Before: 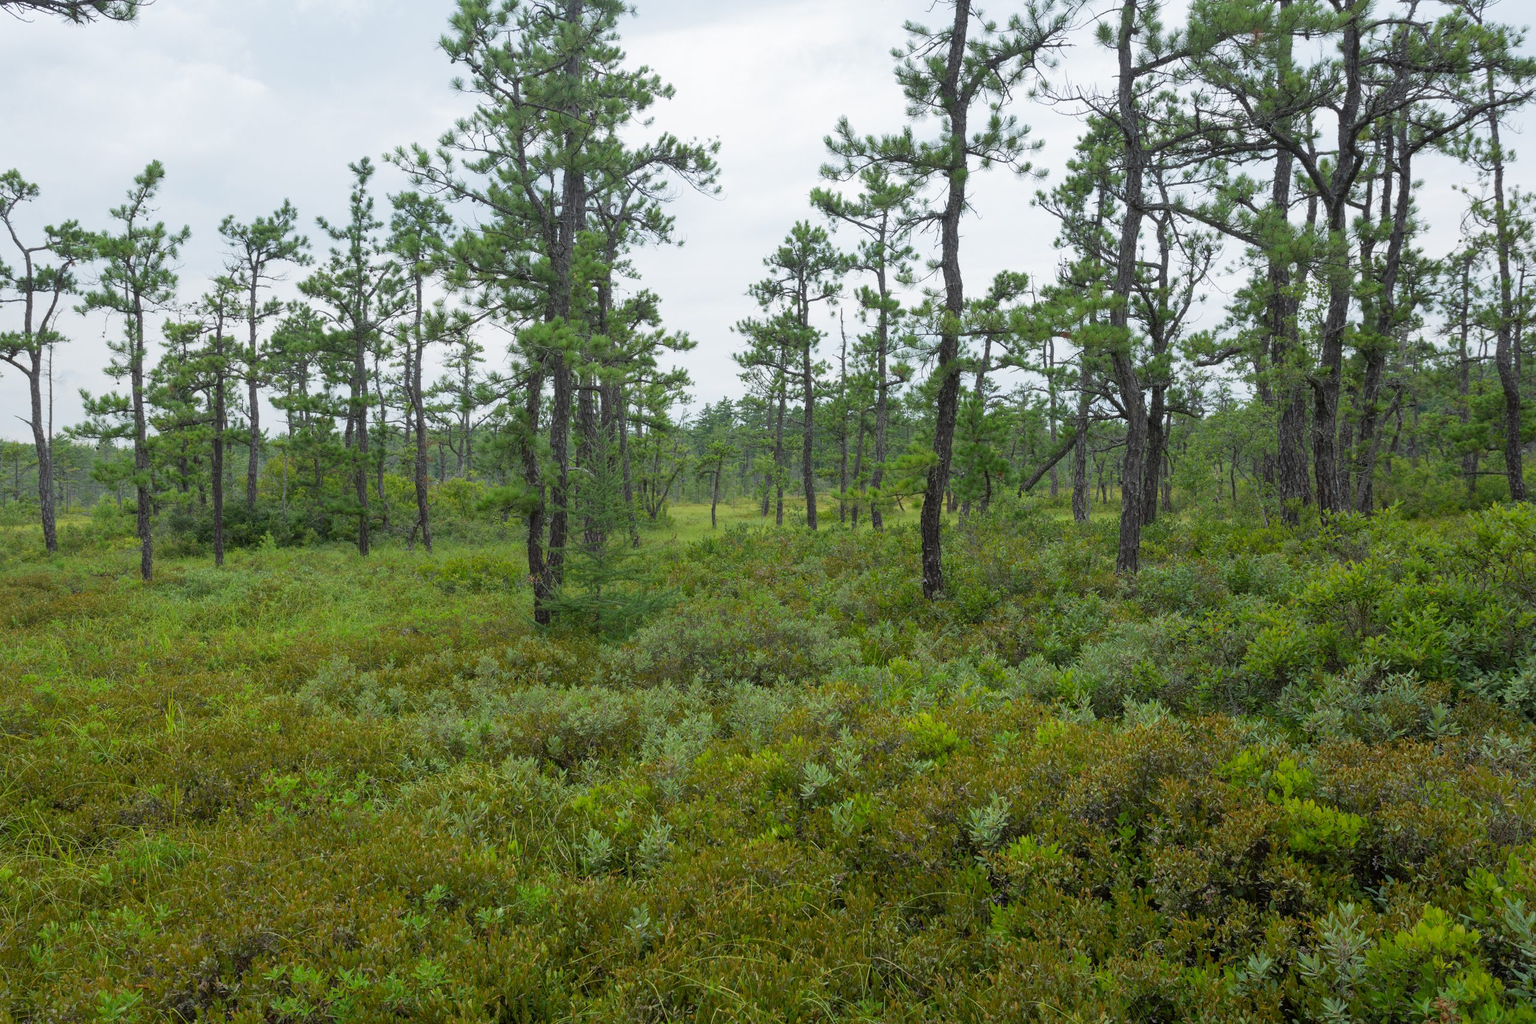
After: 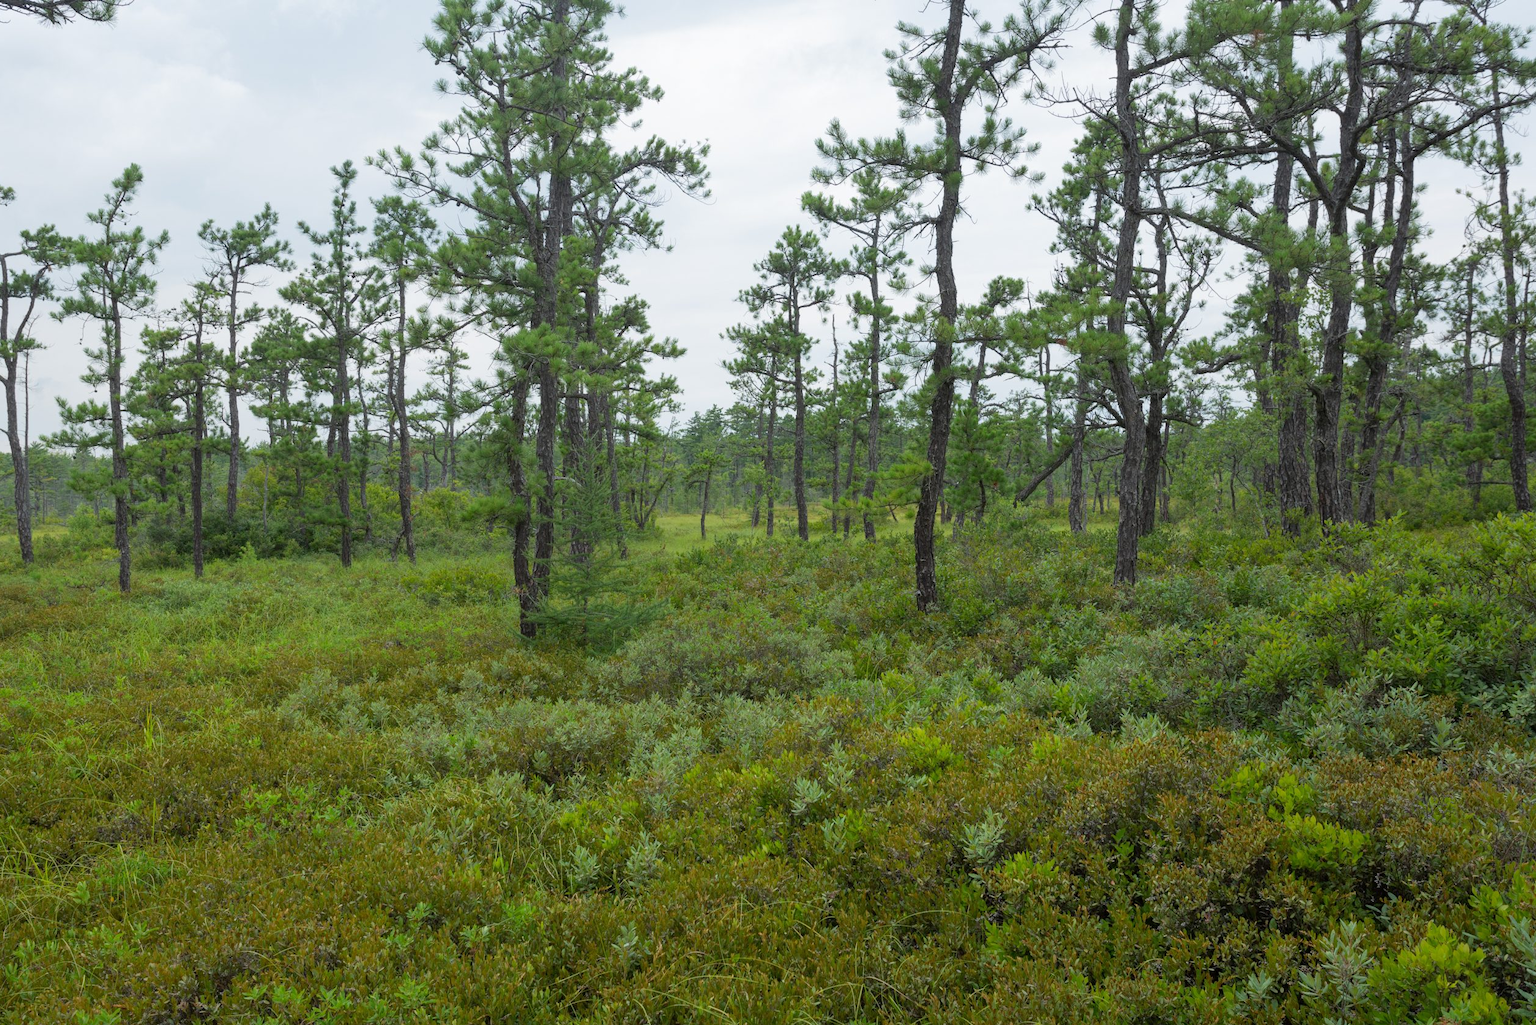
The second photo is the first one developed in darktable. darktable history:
crop: left 1.636%, right 0.281%, bottom 1.853%
